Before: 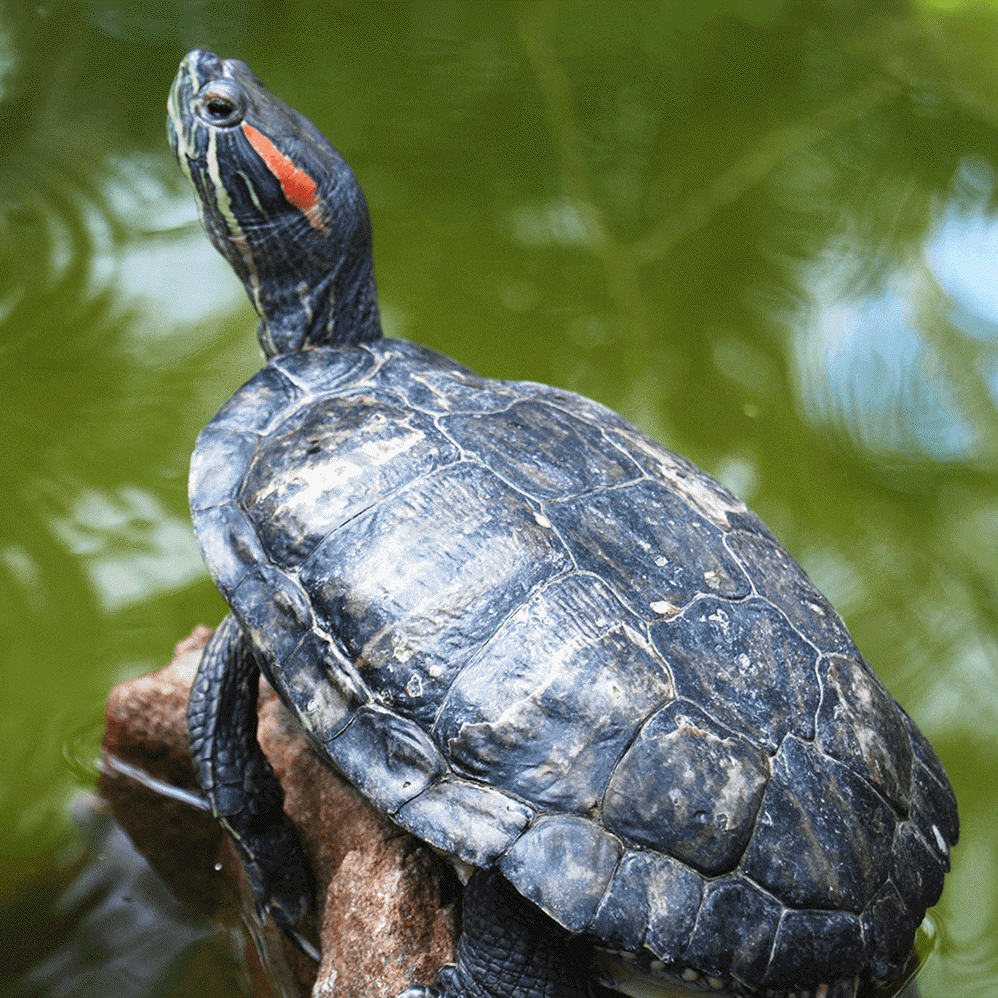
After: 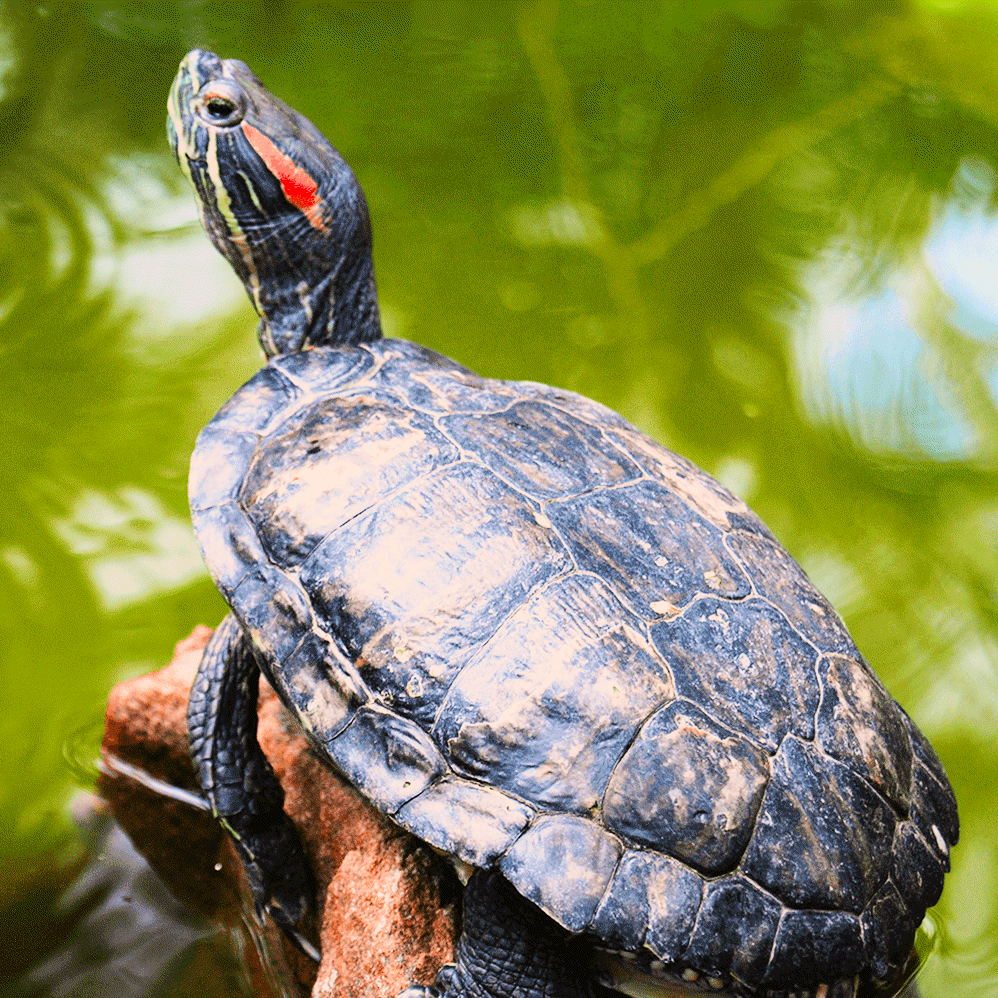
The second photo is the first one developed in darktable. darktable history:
exposure: black level correction 0, exposure 0.7 EV, compensate exposure bias true, compensate highlight preservation false
filmic rgb: black relative exposure -7.5 EV, white relative exposure 5 EV, hardness 3.31, contrast 1.3, contrast in shadows safe
contrast brightness saturation: saturation 0.5
white balance: red 1.127, blue 0.943
